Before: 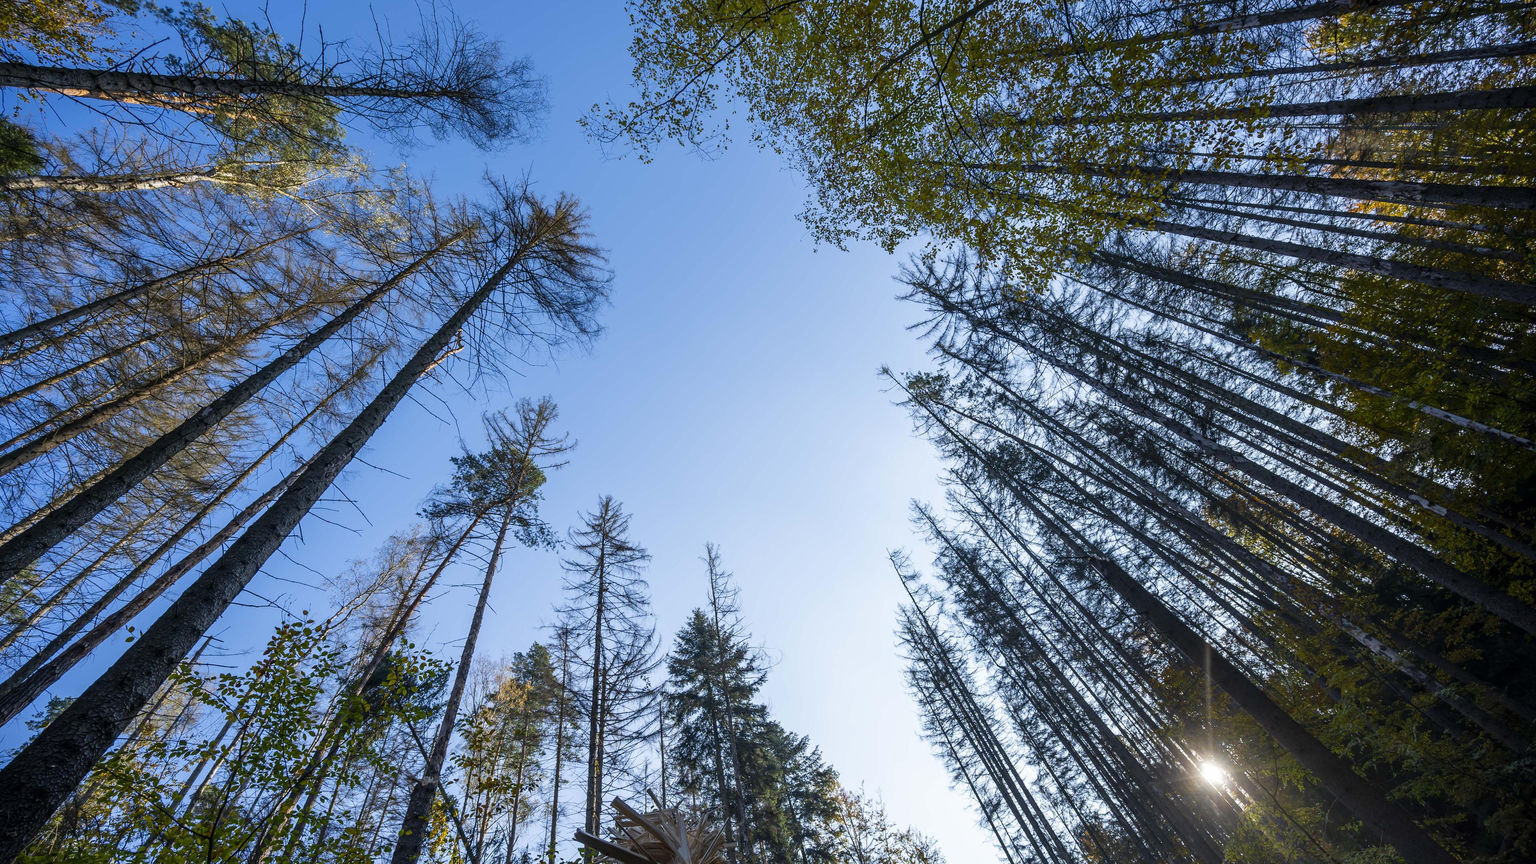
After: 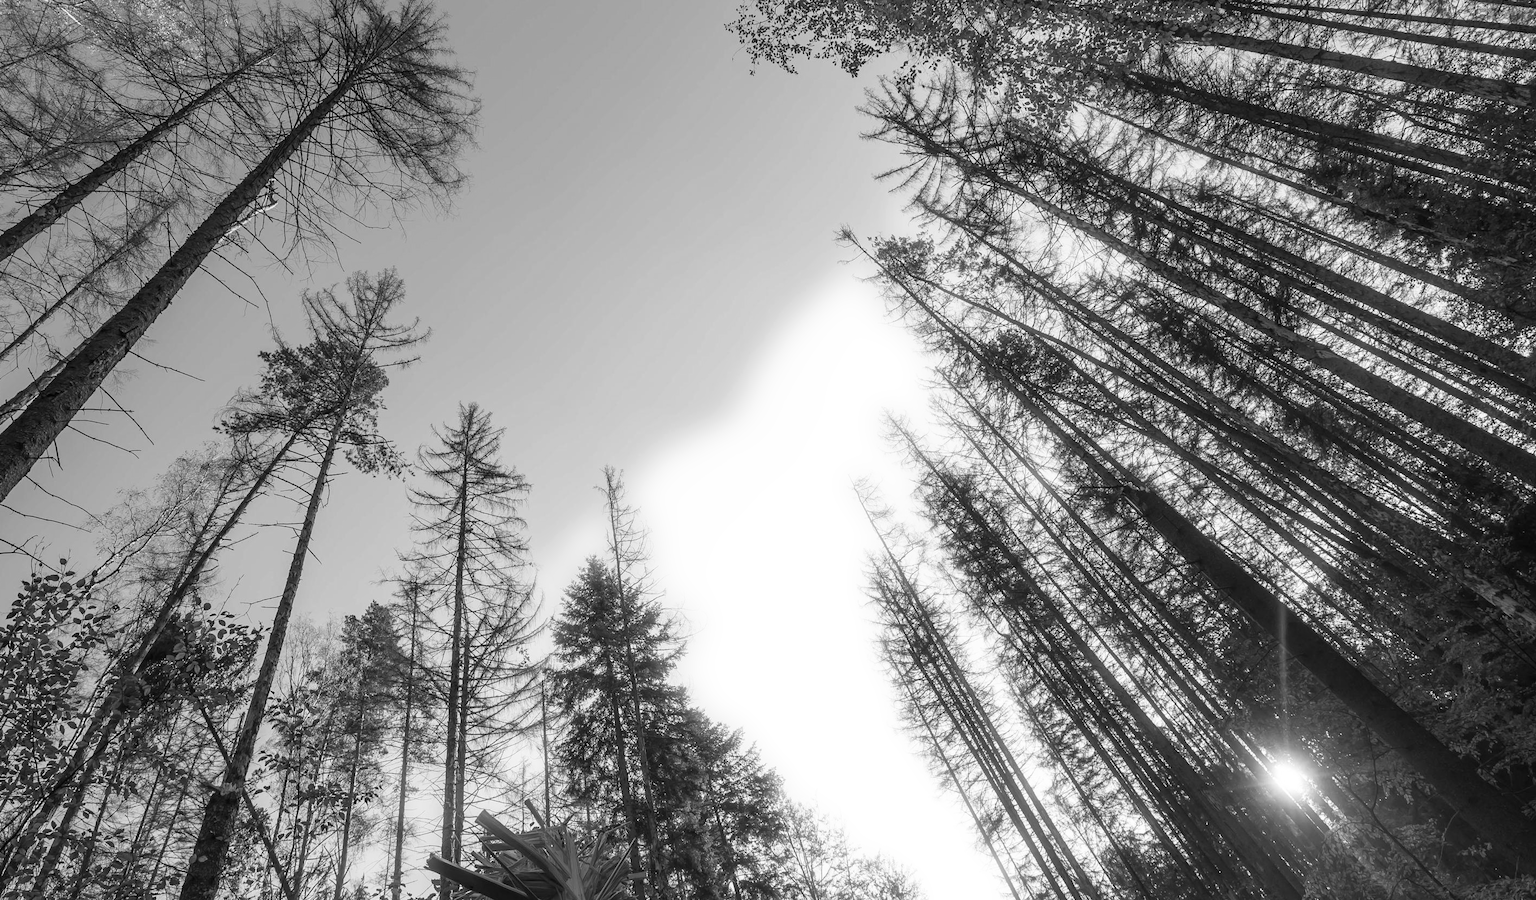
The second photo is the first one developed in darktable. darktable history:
bloom: size 5%, threshold 95%, strength 15%
monochrome: on, module defaults
crop: left 16.871%, top 22.857%, right 9.116%
